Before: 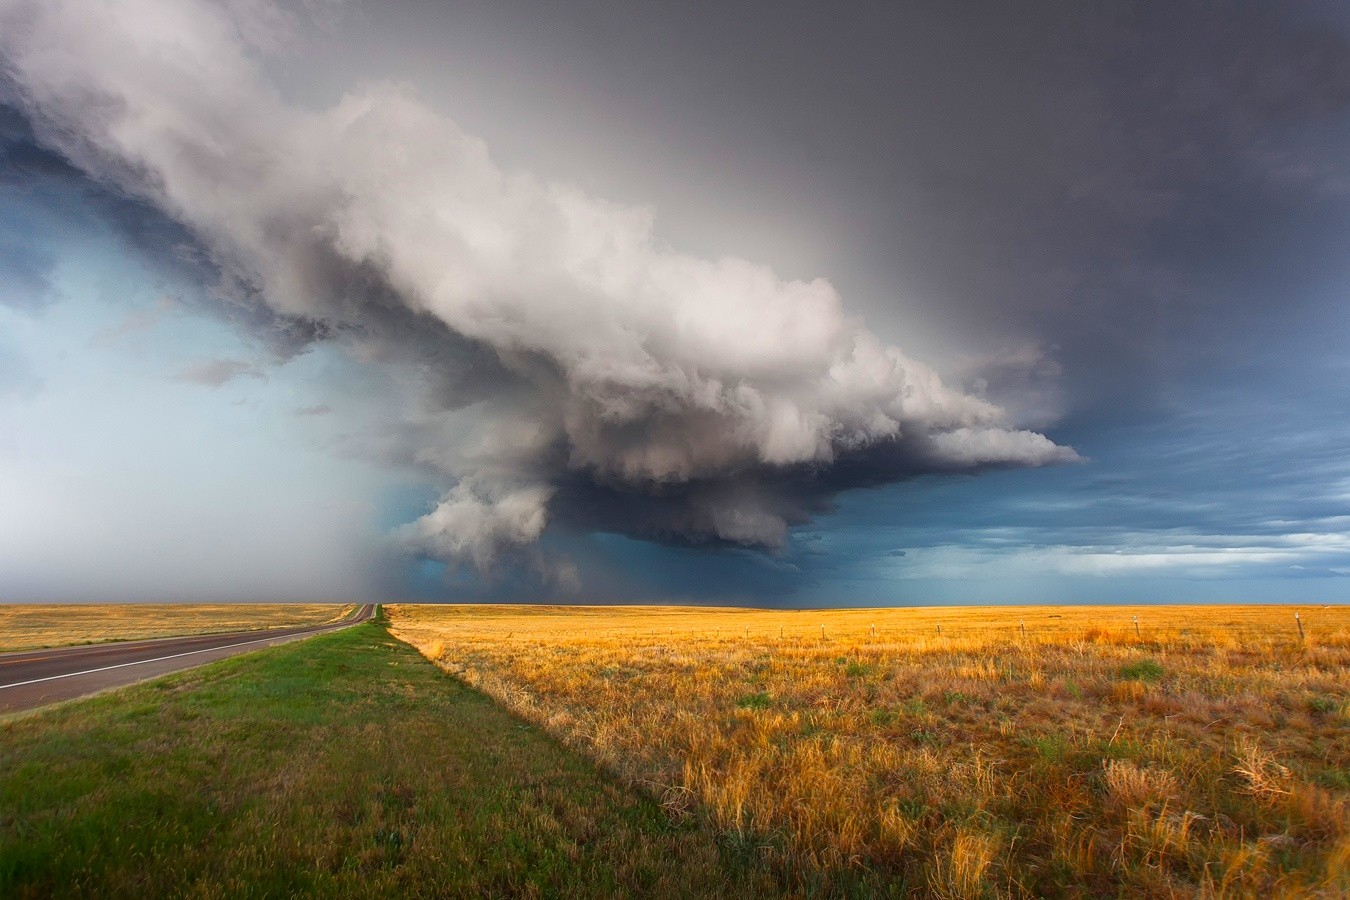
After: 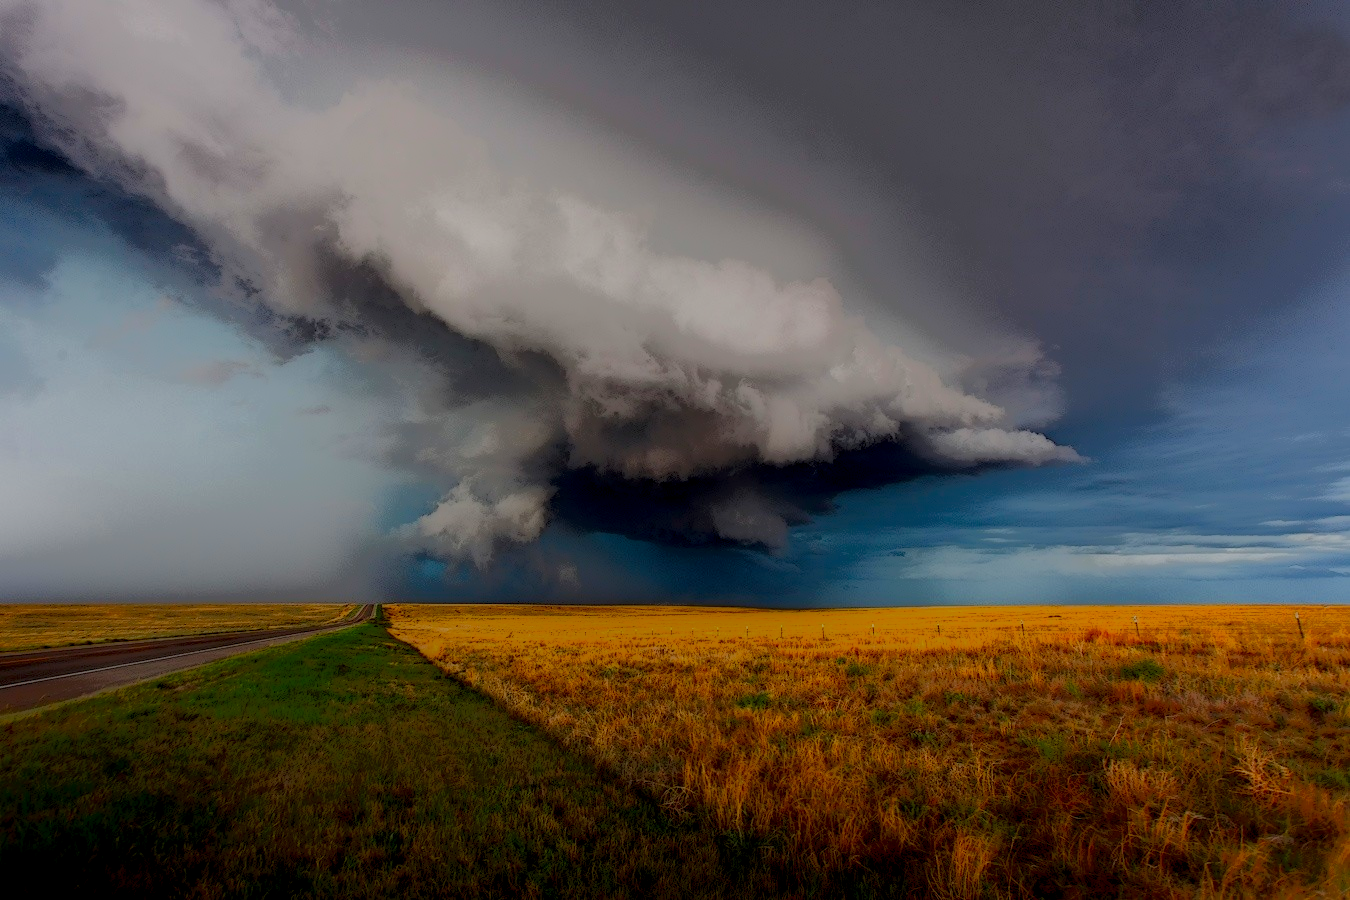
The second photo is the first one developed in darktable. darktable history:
filmic rgb: middle gray luminance 18.4%, black relative exposure -11.27 EV, white relative exposure 3.74 EV, target black luminance 0%, hardness 5.88, latitude 57.63%, contrast 0.964, shadows ↔ highlights balance 49.82%
local contrast: highlights 5%, shadows 199%, detail 164%, midtone range 0.005
contrast brightness saturation: contrast 0.039, saturation 0.165
